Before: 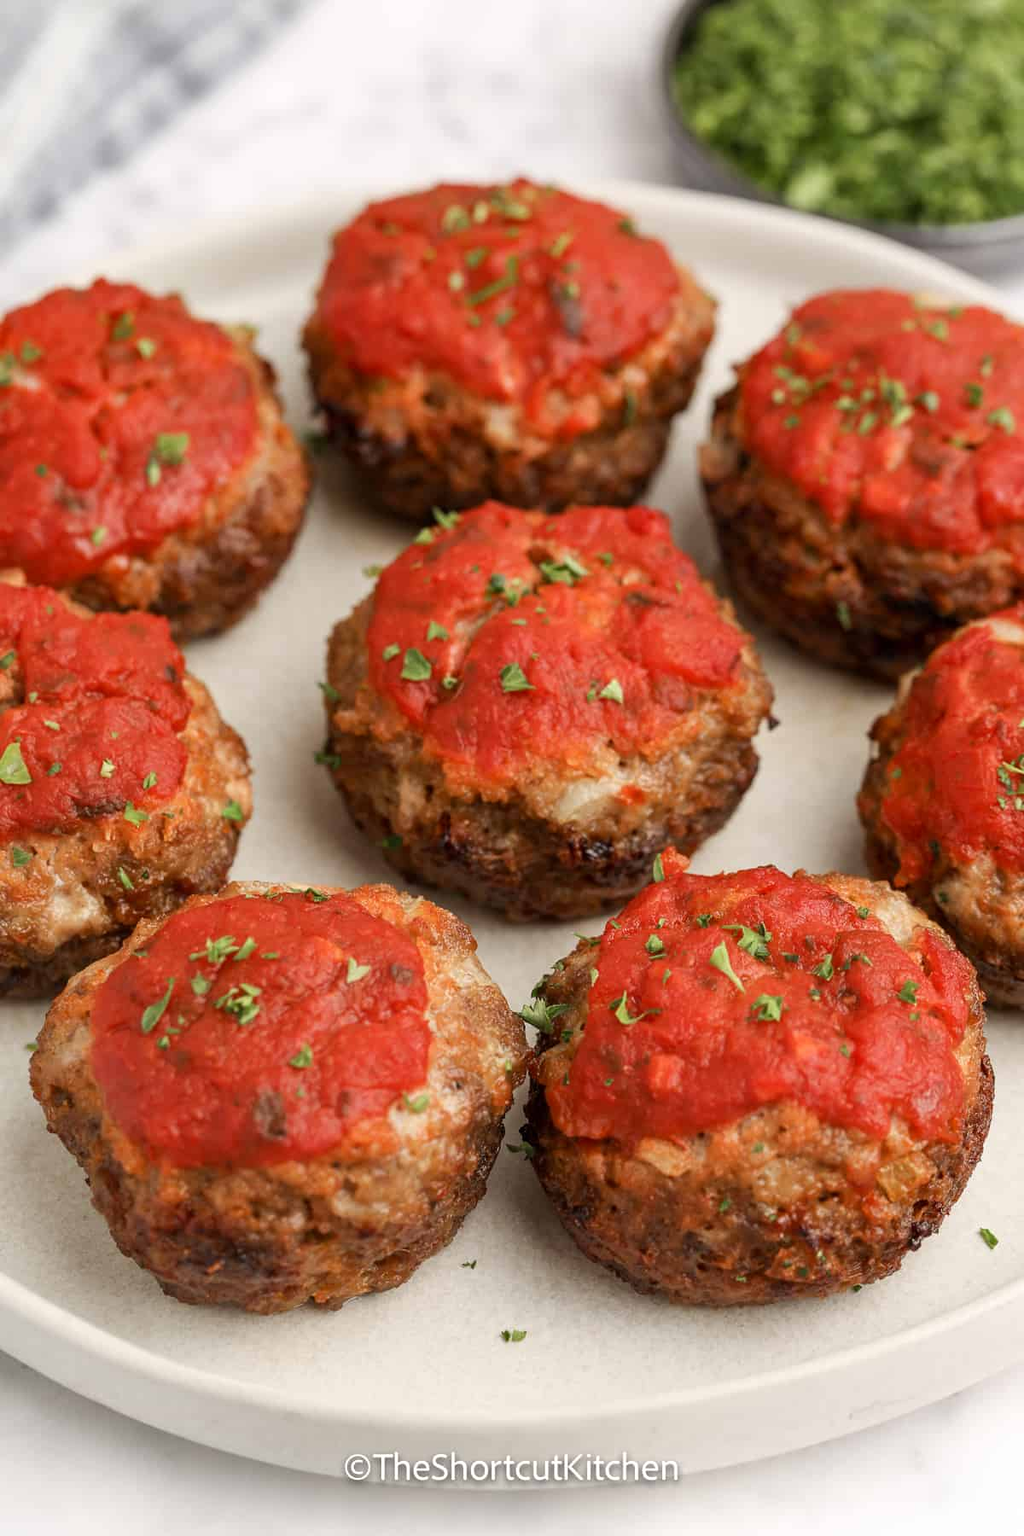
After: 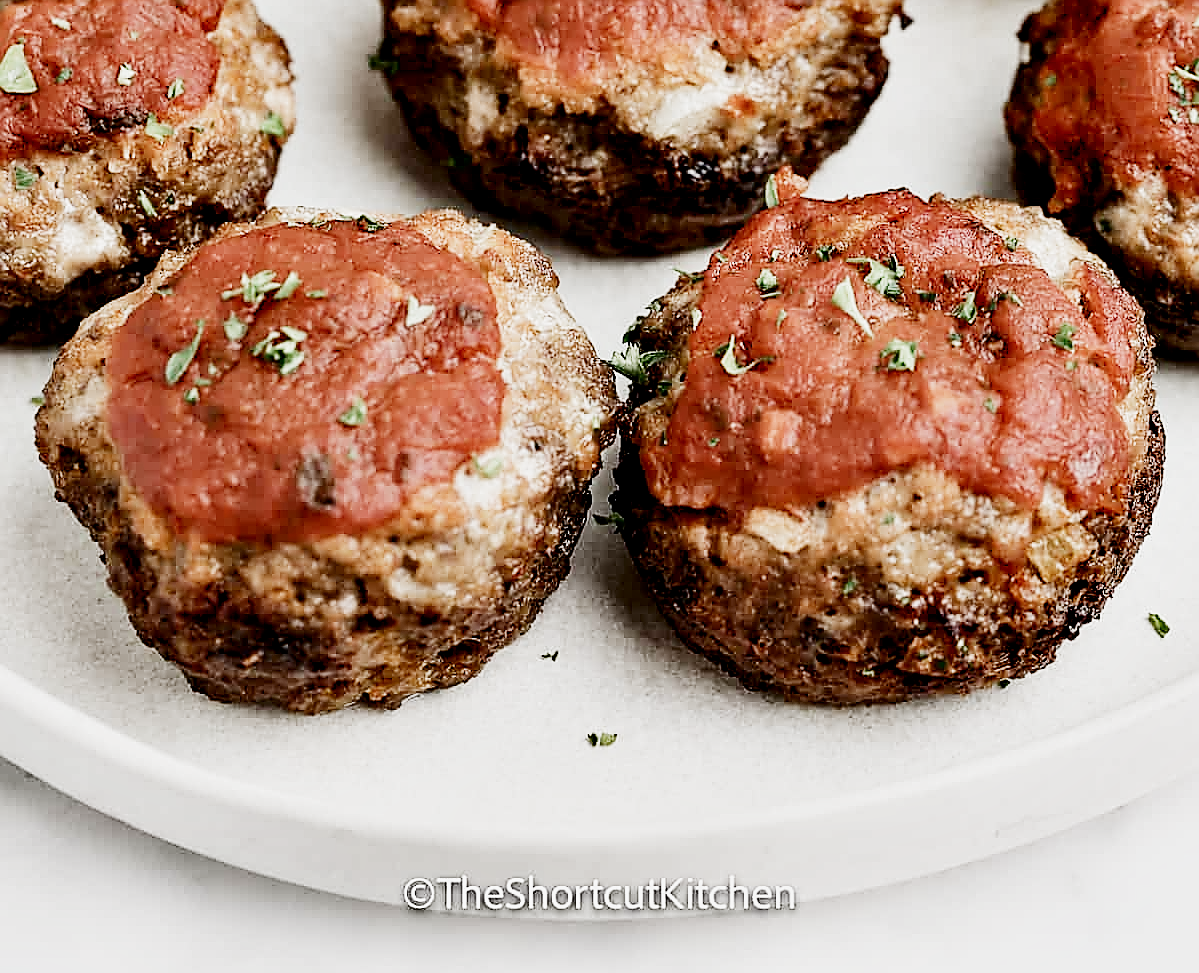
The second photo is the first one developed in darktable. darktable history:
crop and rotate: top 45.914%, right 0.047%
contrast equalizer: y [[0.6 ×6], [0.55 ×6], [0 ×6], [0 ×6], [0 ×6]]
filmic rgb: black relative exposure -7.12 EV, white relative exposure 5.38 EV, threshold 3.03 EV, hardness 3.02, preserve chrominance no, color science v5 (2021), enable highlight reconstruction true
exposure: black level correction 0.001, exposure 0.956 EV, compensate exposure bias true, compensate highlight preservation false
contrast brightness saturation: contrast 0.186, brightness -0.114, saturation 0.209
sharpen: radius 1.413, amount 1.256, threshold 0.73
color correction: highlights b* -0.06, saturation 0.569
